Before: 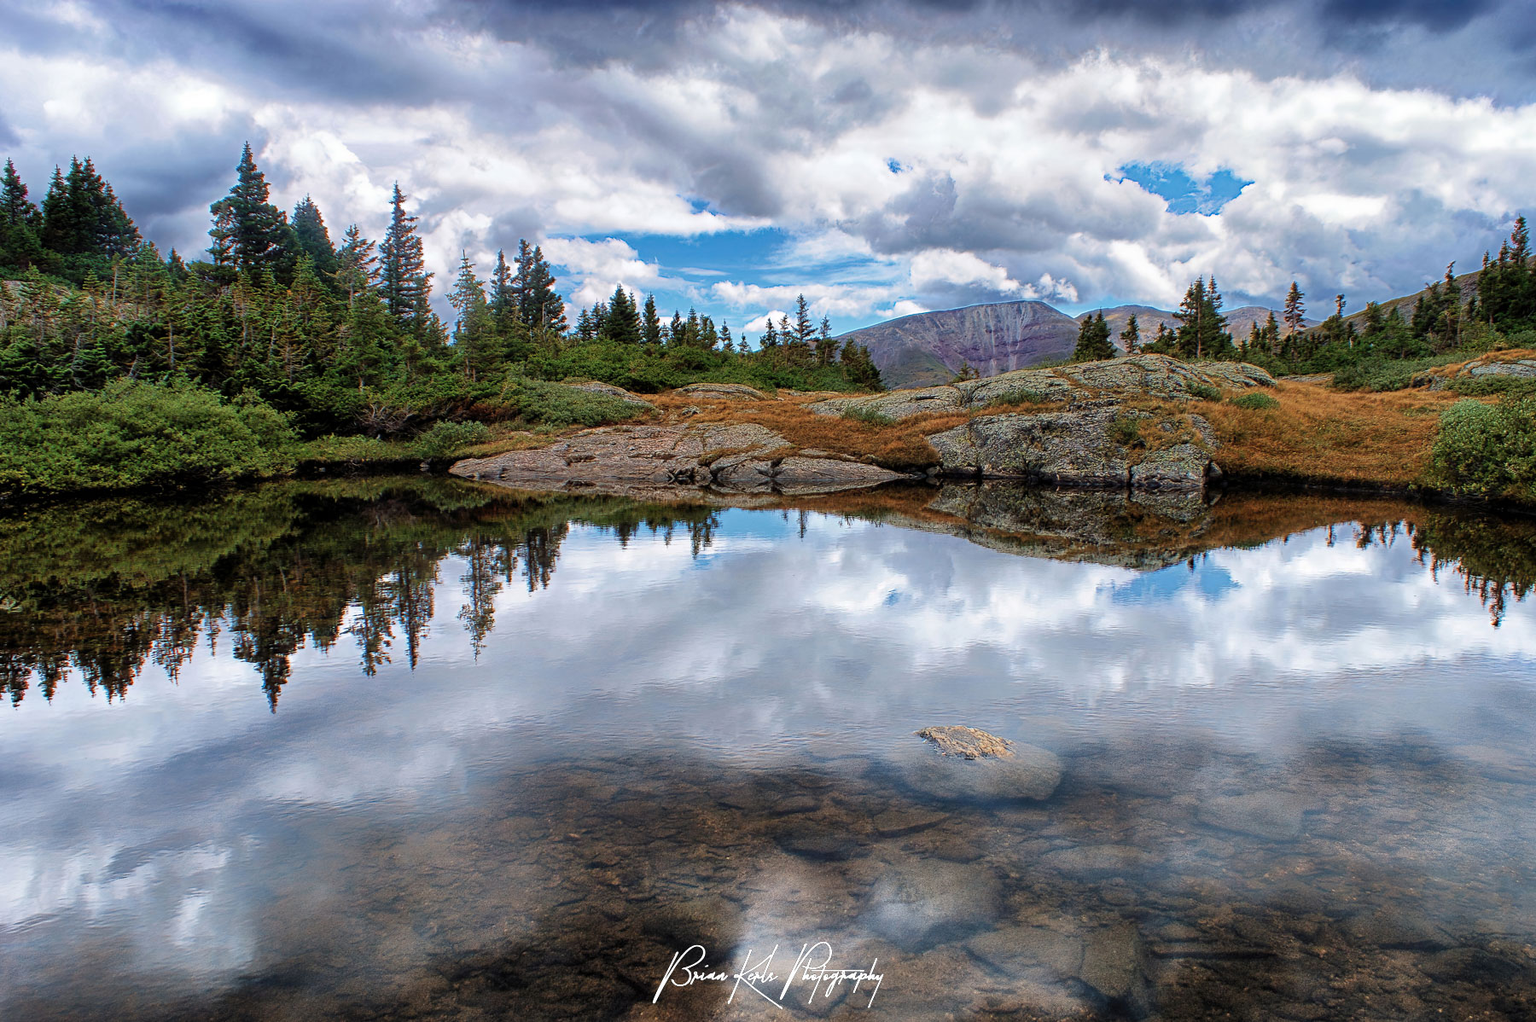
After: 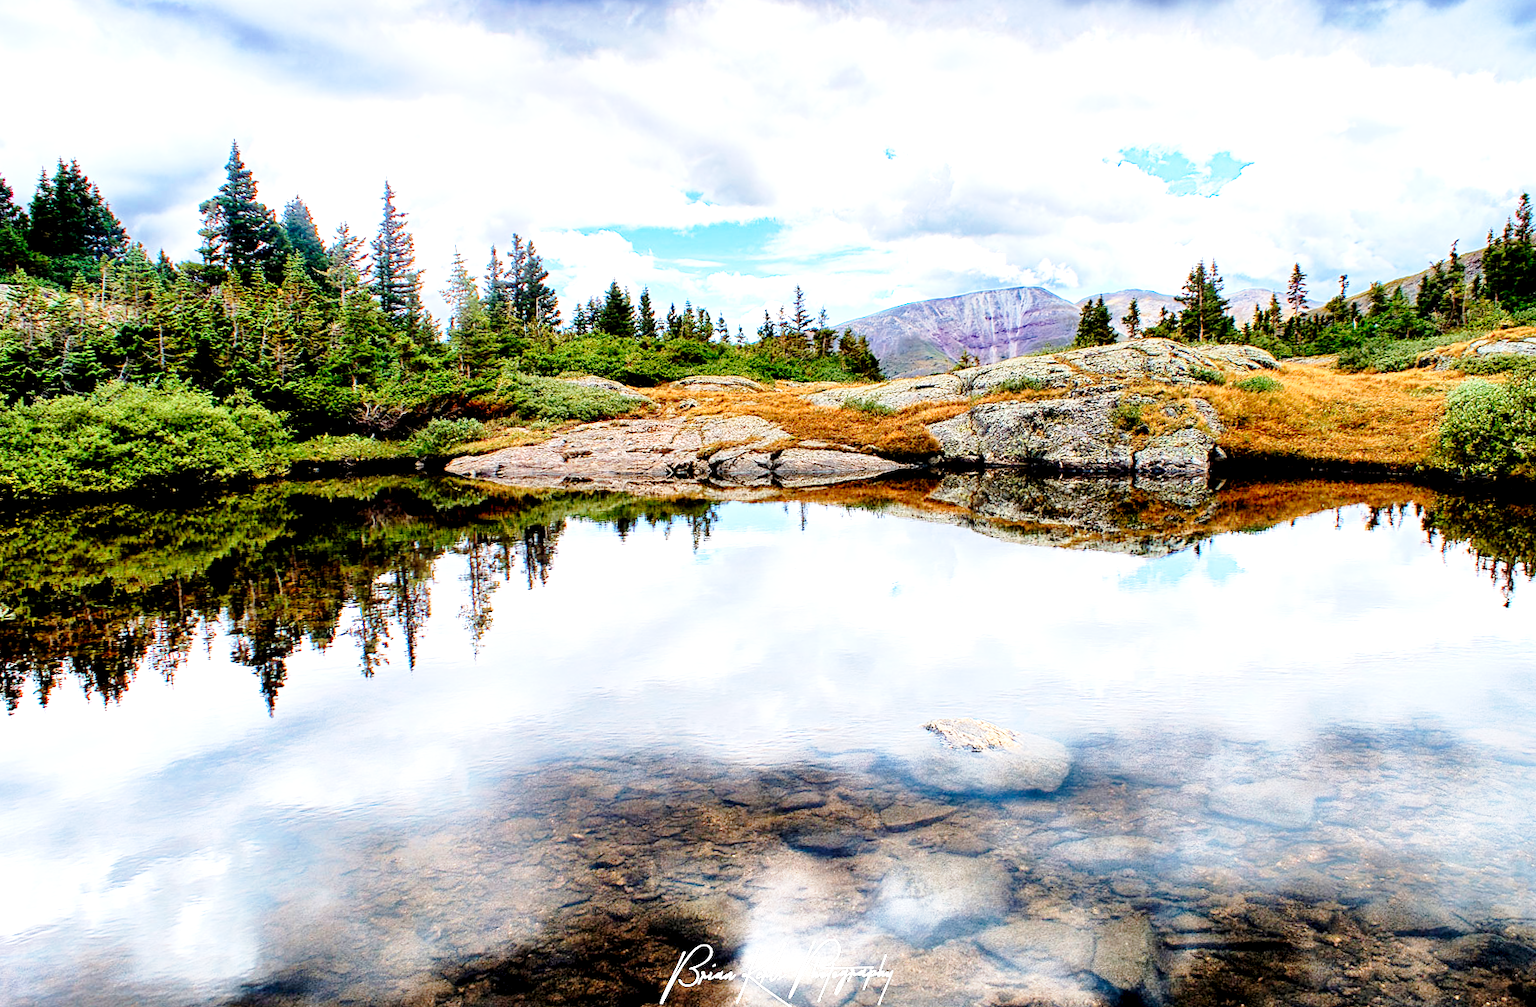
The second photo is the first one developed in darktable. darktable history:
rotate and perspective: rotation -1°, crop left 0.011, crop right 0.989, crop top 0.025, crop bottom 0.975
base curve: curves: ch0 [(0, 0) (0.028, 0.03) (0.121, 0.232) (0.46, 0.748) (0.859, 0.968) (1, 1)], preserve colors none
exposure: black level correction 0.011, exposure 1.088 EV, compensate exposure bias true, compensate highlight preservation false
